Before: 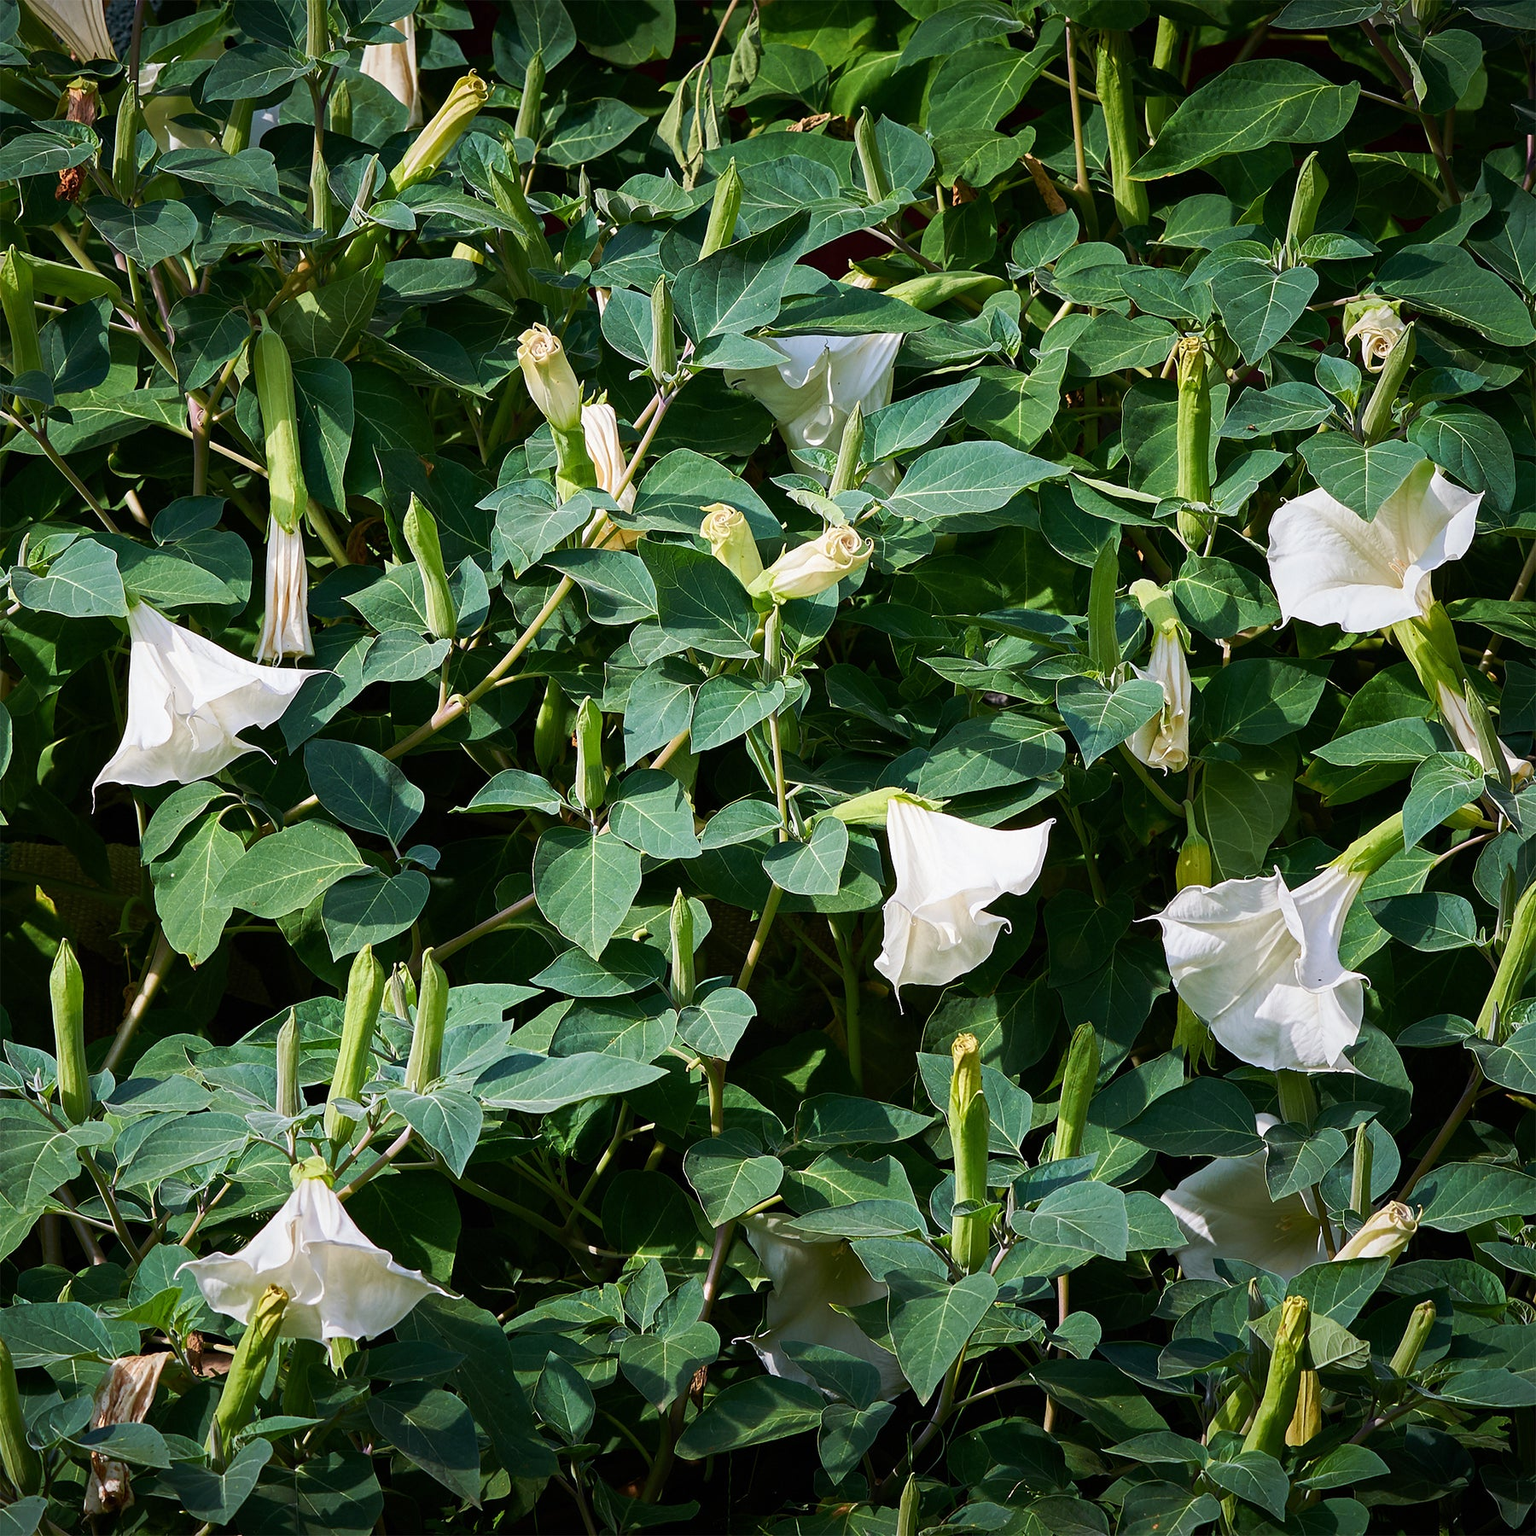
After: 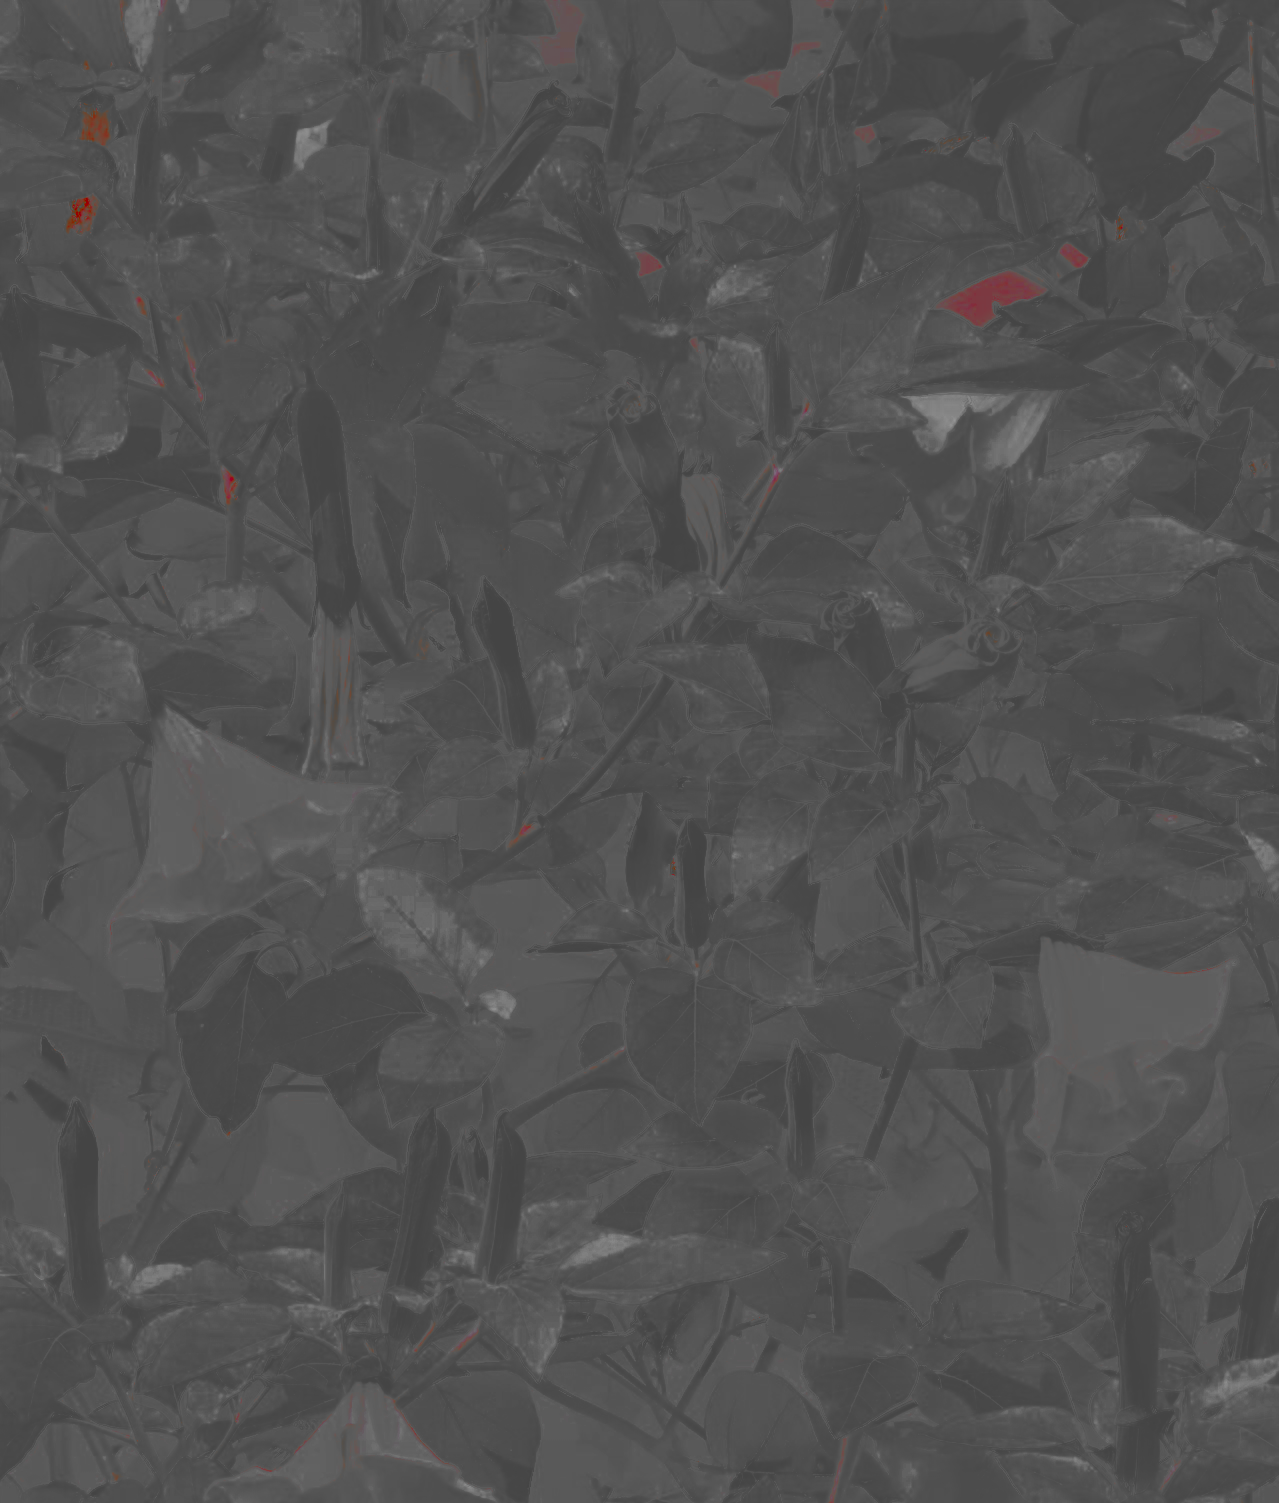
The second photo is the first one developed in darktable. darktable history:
exposure: exposure -0.049 EV, compensate highlight preservation false
sharpen: on, module defaults
color zones: curves: ch0 [(0, 0.352) (0.143, 0.407) (0.286, 0.386) (0.429, 0.431) (0.571, 0.829) (0.714, 0.853) (0.857, 0.833) (1, 0.352)]; ch1 [(0, 0.604) (0.072, 0.726) (0.096, 0.608) (0.205, 0.007) (0.571, -0.006) (0.839, -0.013) (0.857, -0.012) (1, 0.604)]
crop: right 28.904%, bottom 16.486%
contrast brightness saturation: contrast -0.988, brightness -0.173, saturation 0.766
haze removal: strength -0.102, compatibility mode true
base curve: curves: ch0 [(0, 0) (0.666, 0.806) (1, 1)], preserve colors none
